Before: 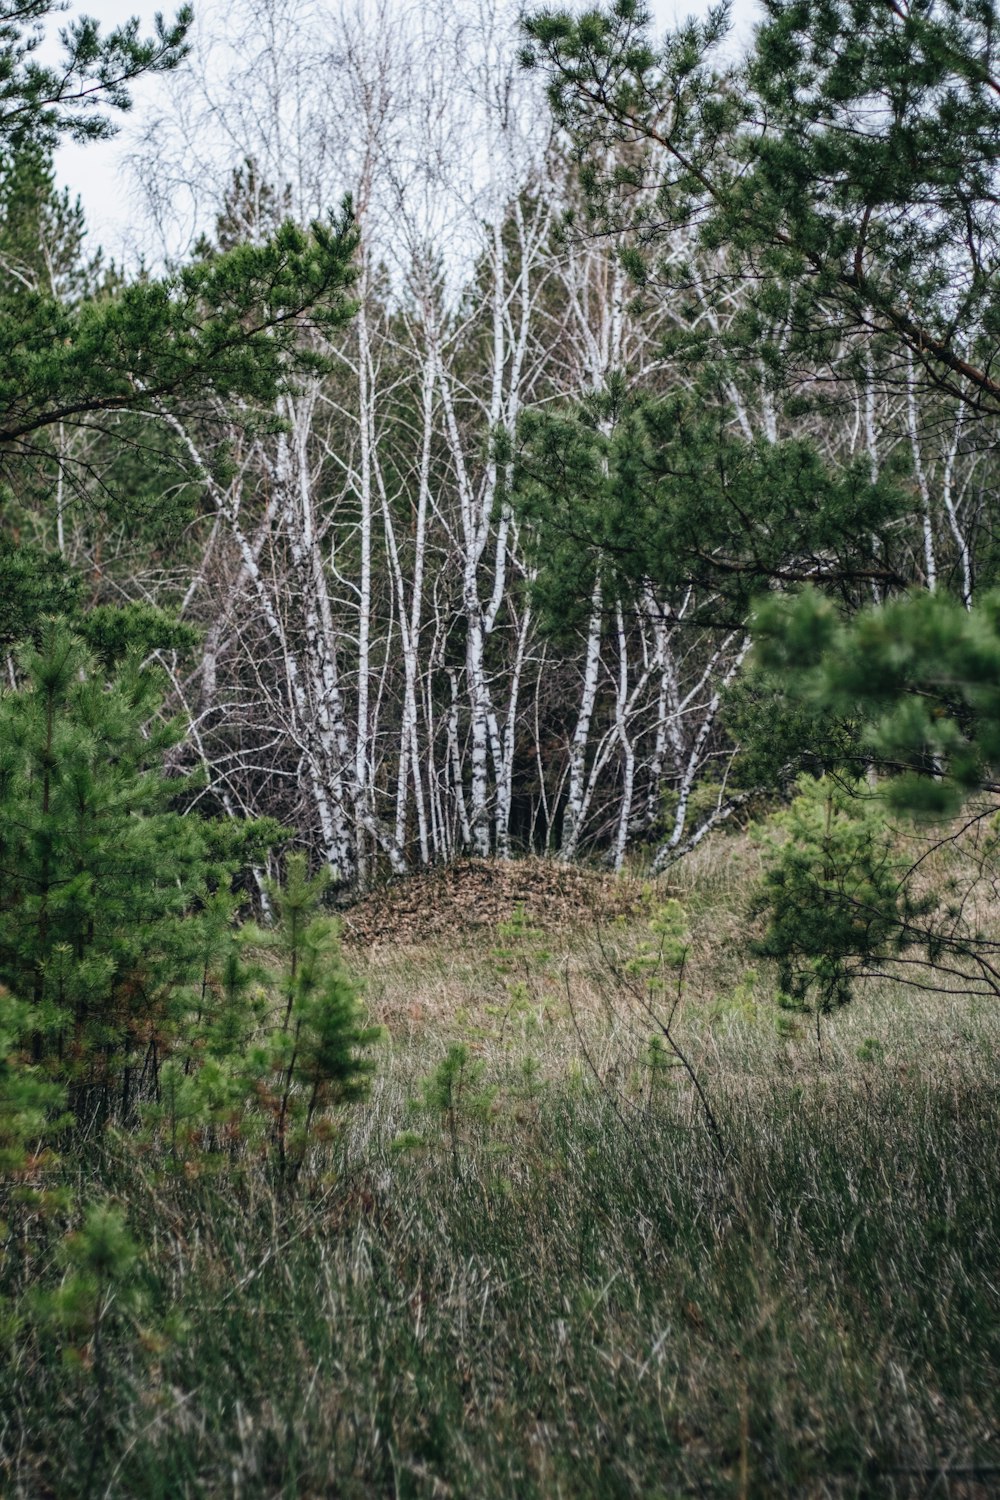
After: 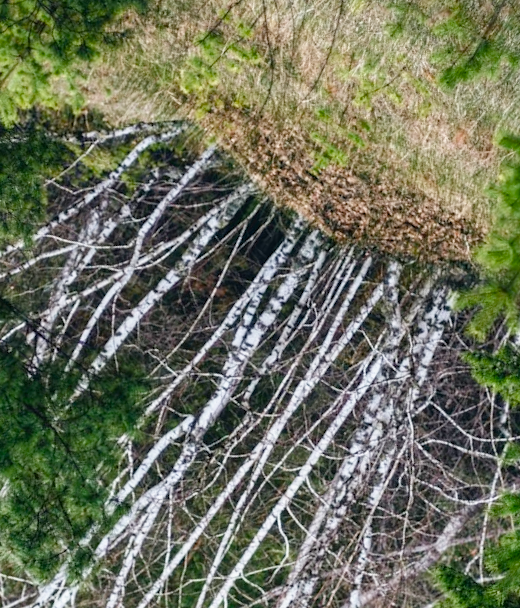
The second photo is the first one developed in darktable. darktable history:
color balance rgb: perceptual saturation grading › global saturation 20%, perceptual saturation grading › highlights -25.295%, perceptual saturation grading › shadows 49.856%, global vibrance 20%
base curve: curves: ch0 [(0, 0) (0.688, 0.865) (1, 1)], preserve colors none
crop and rotate: angle 146.85°, left 9.209%, top 15.64%, right 4.444%, bottom 17.139%
